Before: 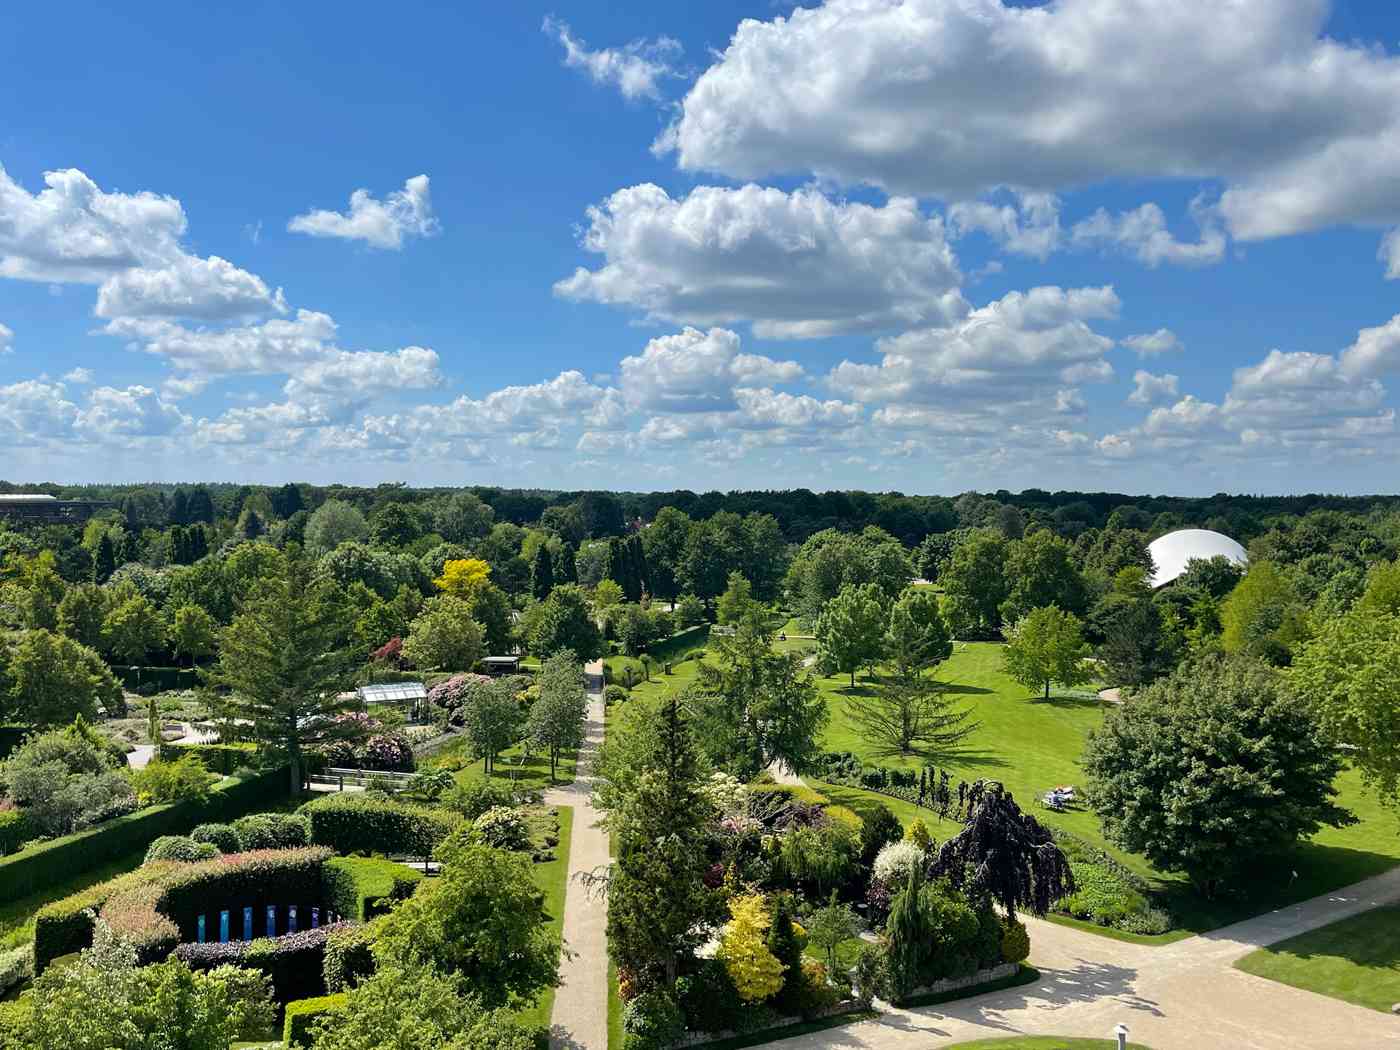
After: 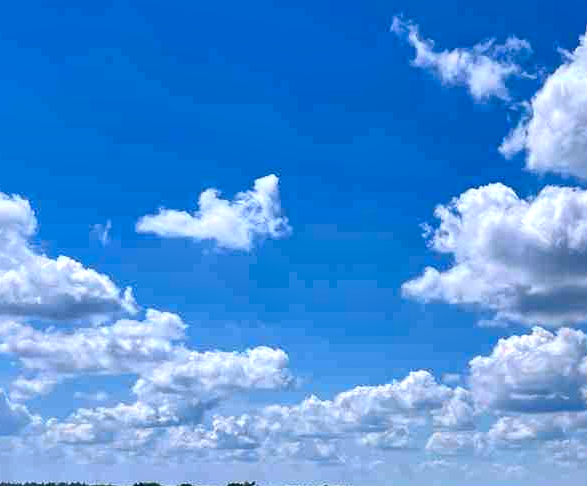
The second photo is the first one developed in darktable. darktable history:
crop and rotate: left 10.817%, top 0.062%, right 47.194%, bottom 53.626%
white balance: red 1.004, blue 1.096
shadows and highlights: on, module defaults
contrast brightness saturation: contrast 0.24, brightness -0.24, saturation 0.14
local contrast: mode bilateral grid, contrast 25, coarseness 60, detail 151%, midtone range 0.2
